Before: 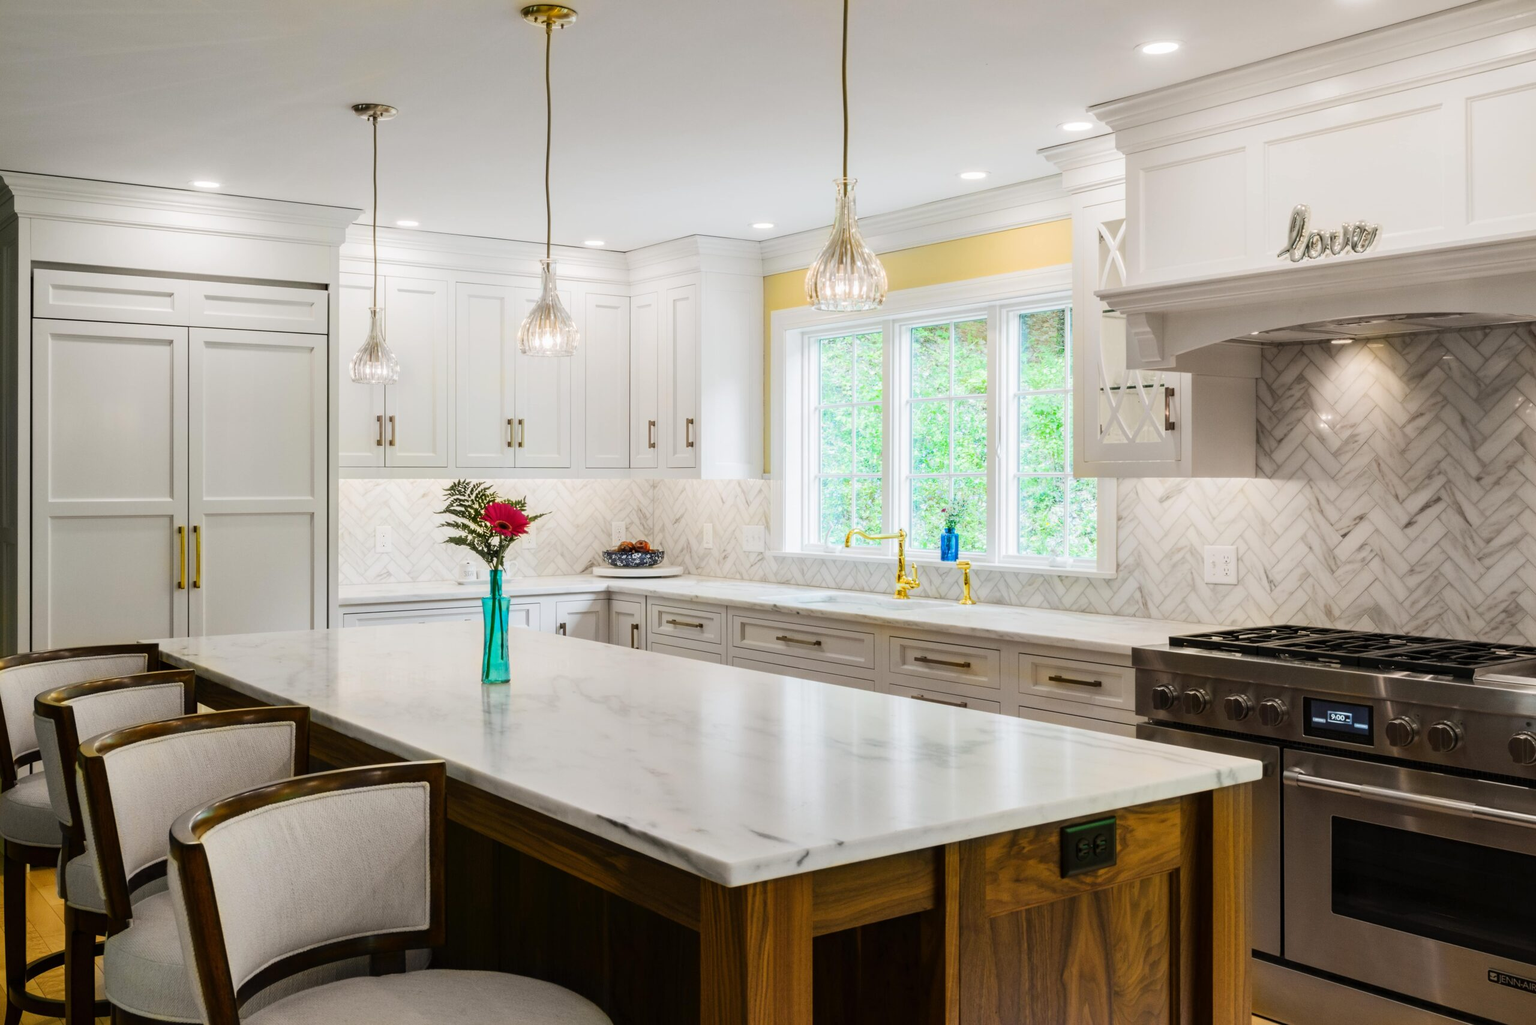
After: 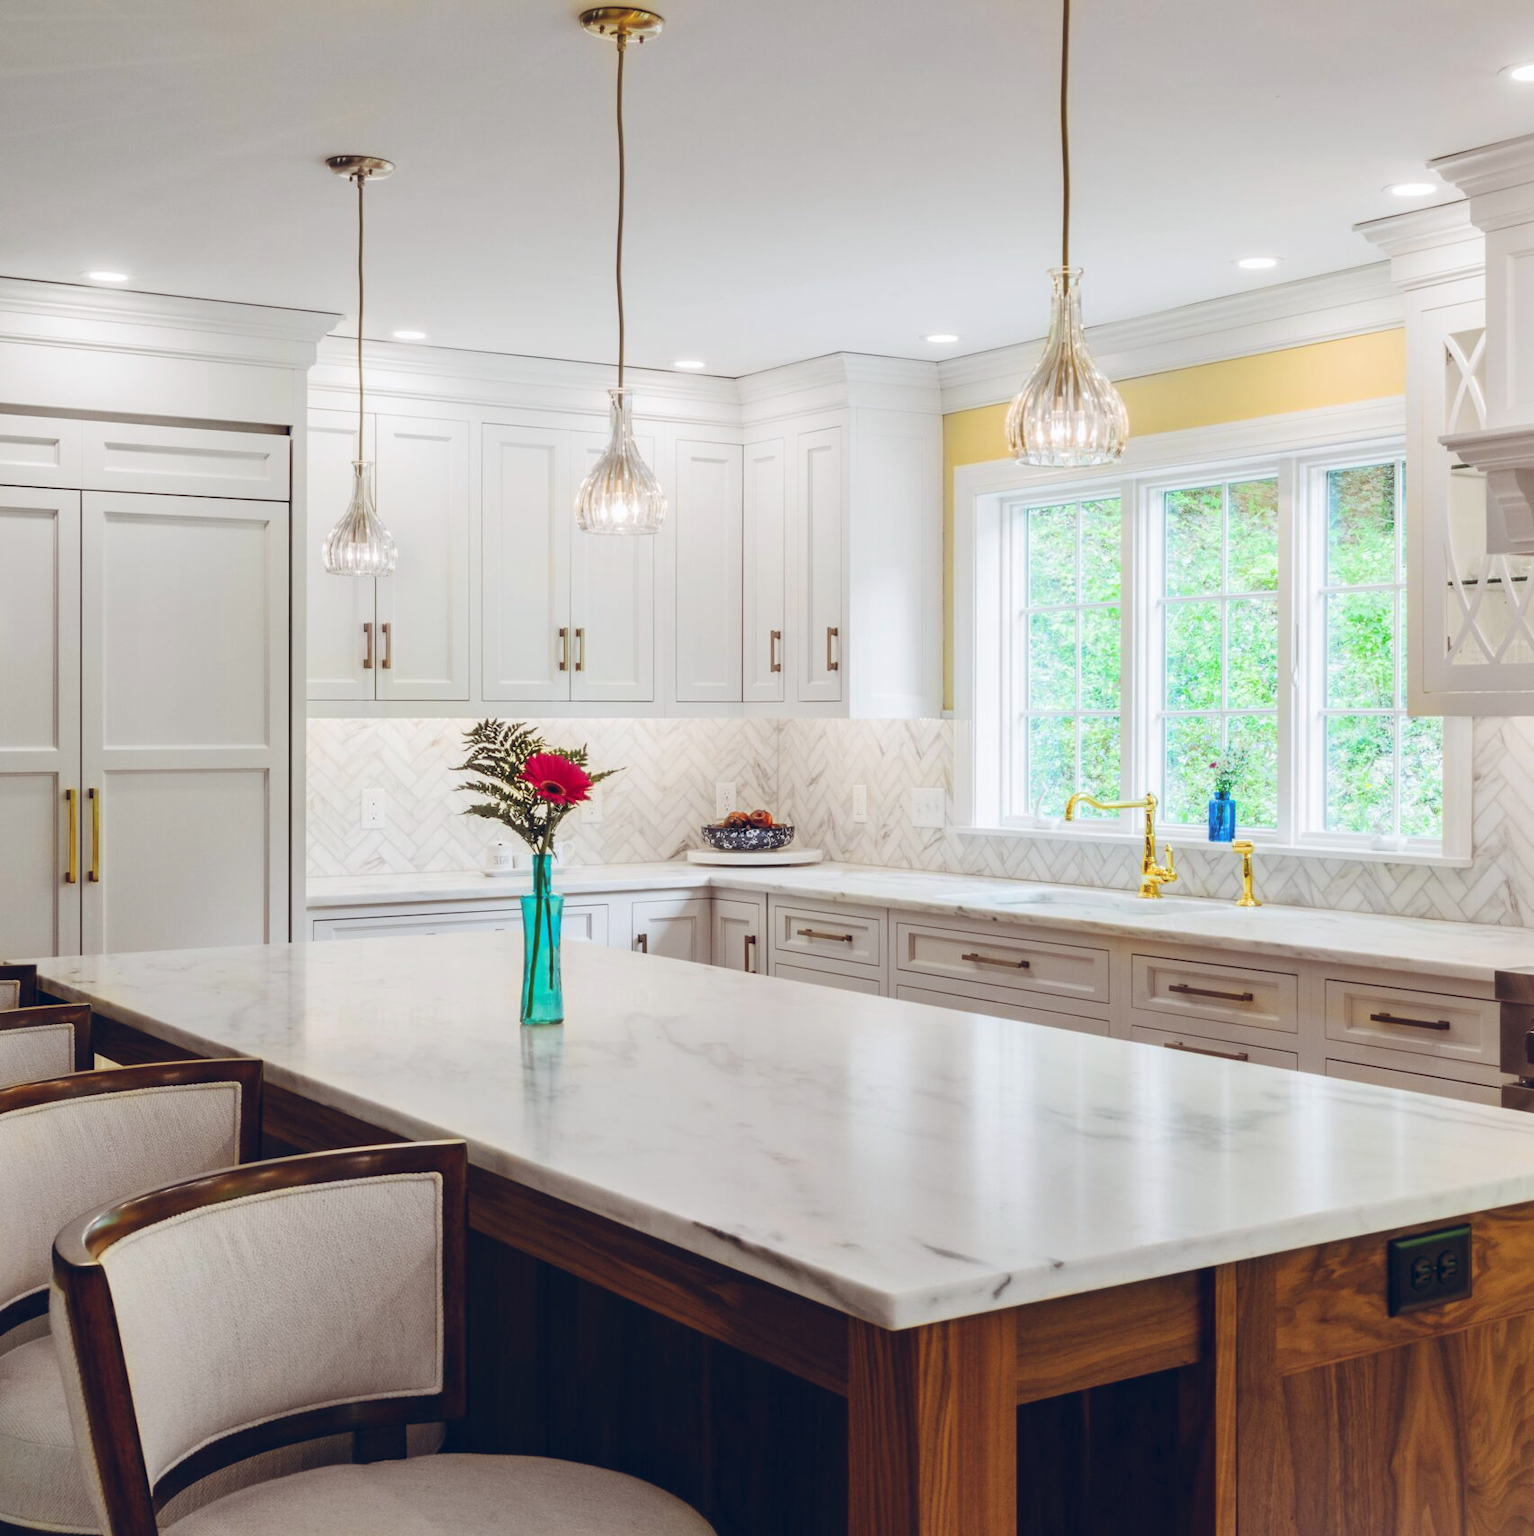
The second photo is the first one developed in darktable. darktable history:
crop and rotate: left 8.786%, right 24.548%
color balance rgb: shadows lift › chroma 9.92%, shadows lift › hue 45.12°, power › luminance 3.26%, power › hue 231.93°, global offset › luminance 0.4%, global offset › chroma 0.21%, global offset › hue 255.02°
white balance: red 1, blue 1
exposure: compensate highlight preservation false
